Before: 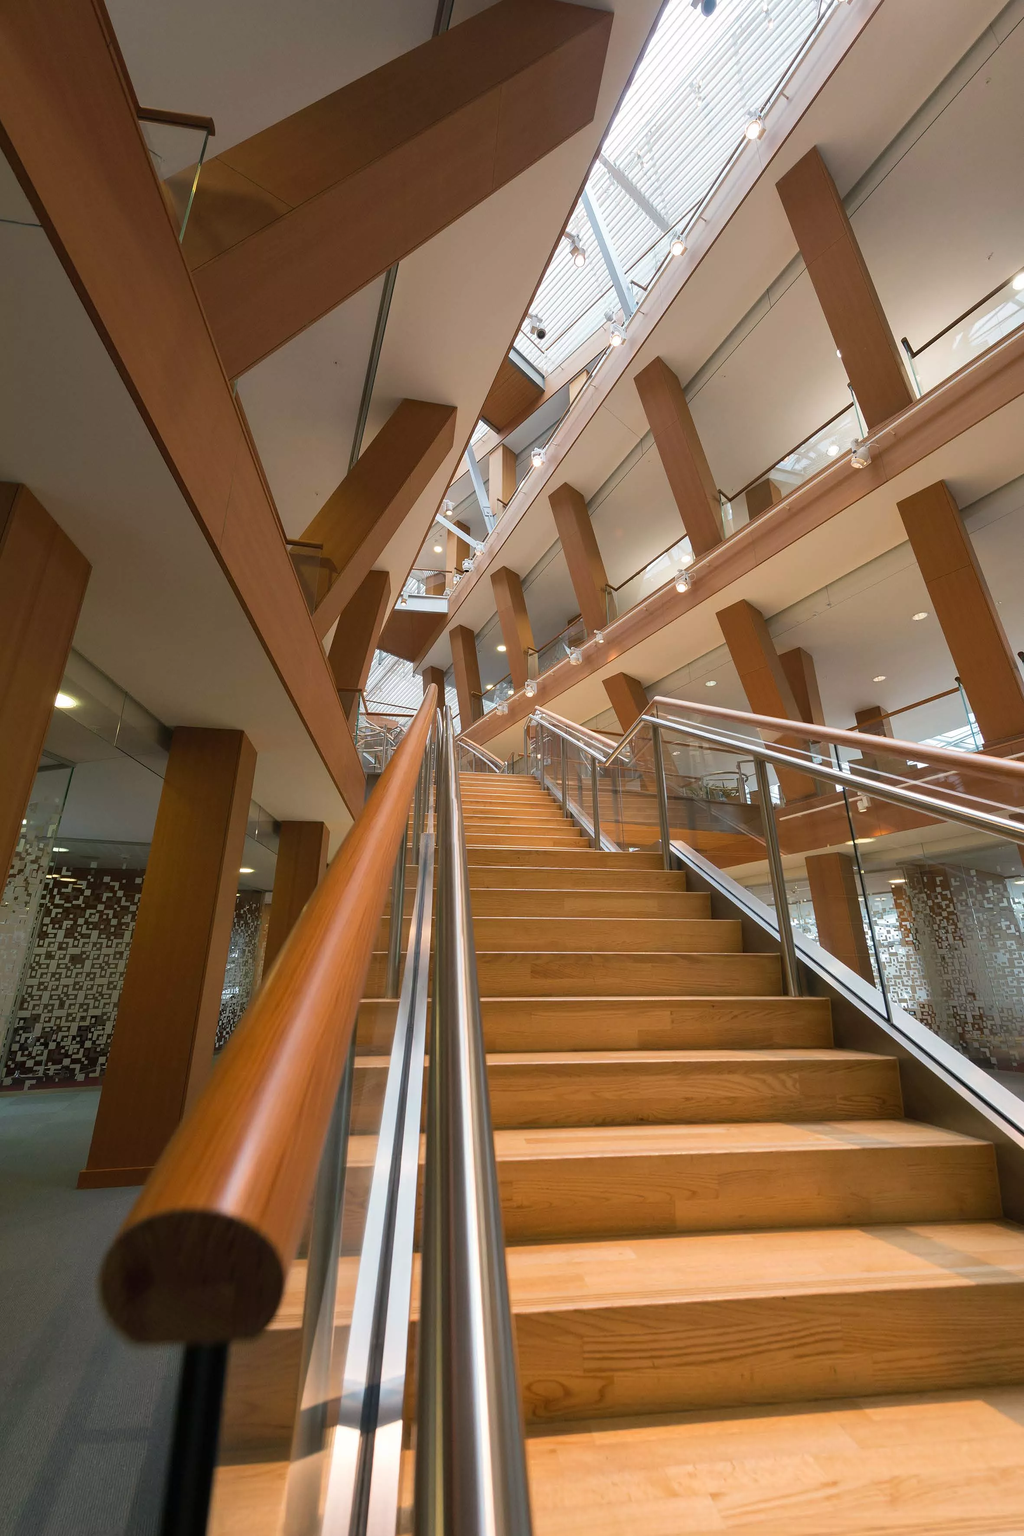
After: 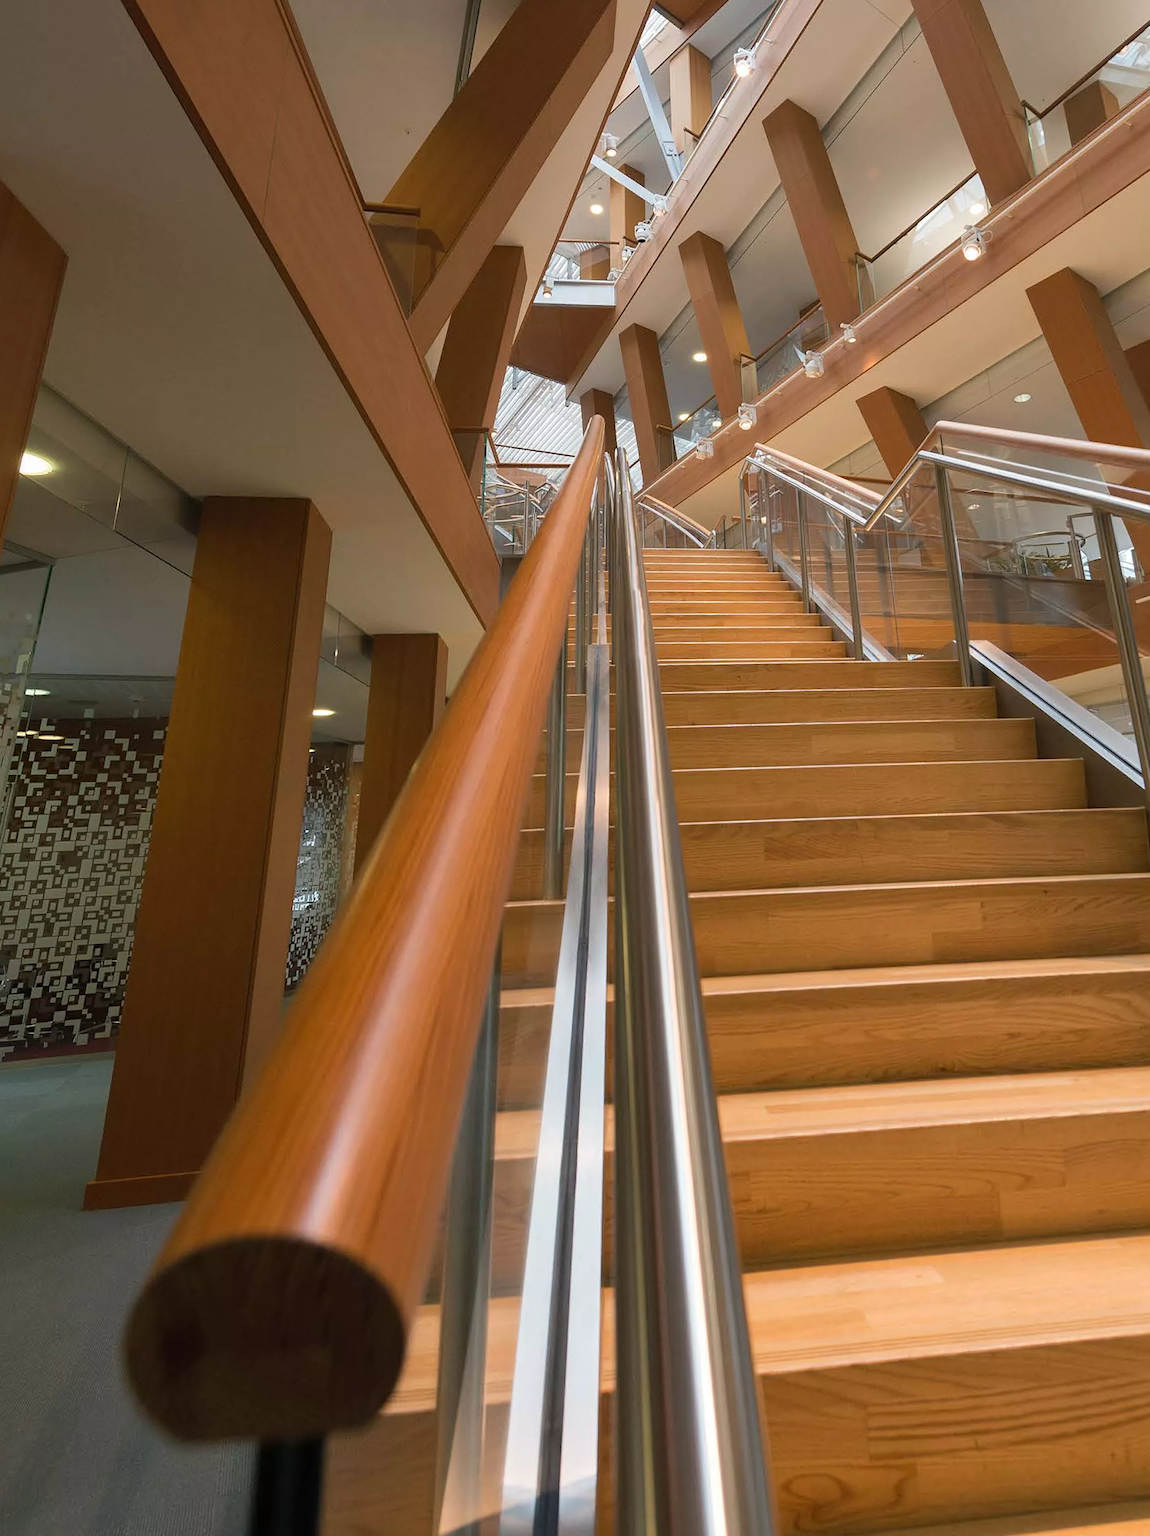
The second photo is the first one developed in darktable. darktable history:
rotate and perspective: rotation -2.29°, automatic cropping off
crop: left 6.488%, top 27.668%, right 24.183%, bottom 8.656%
